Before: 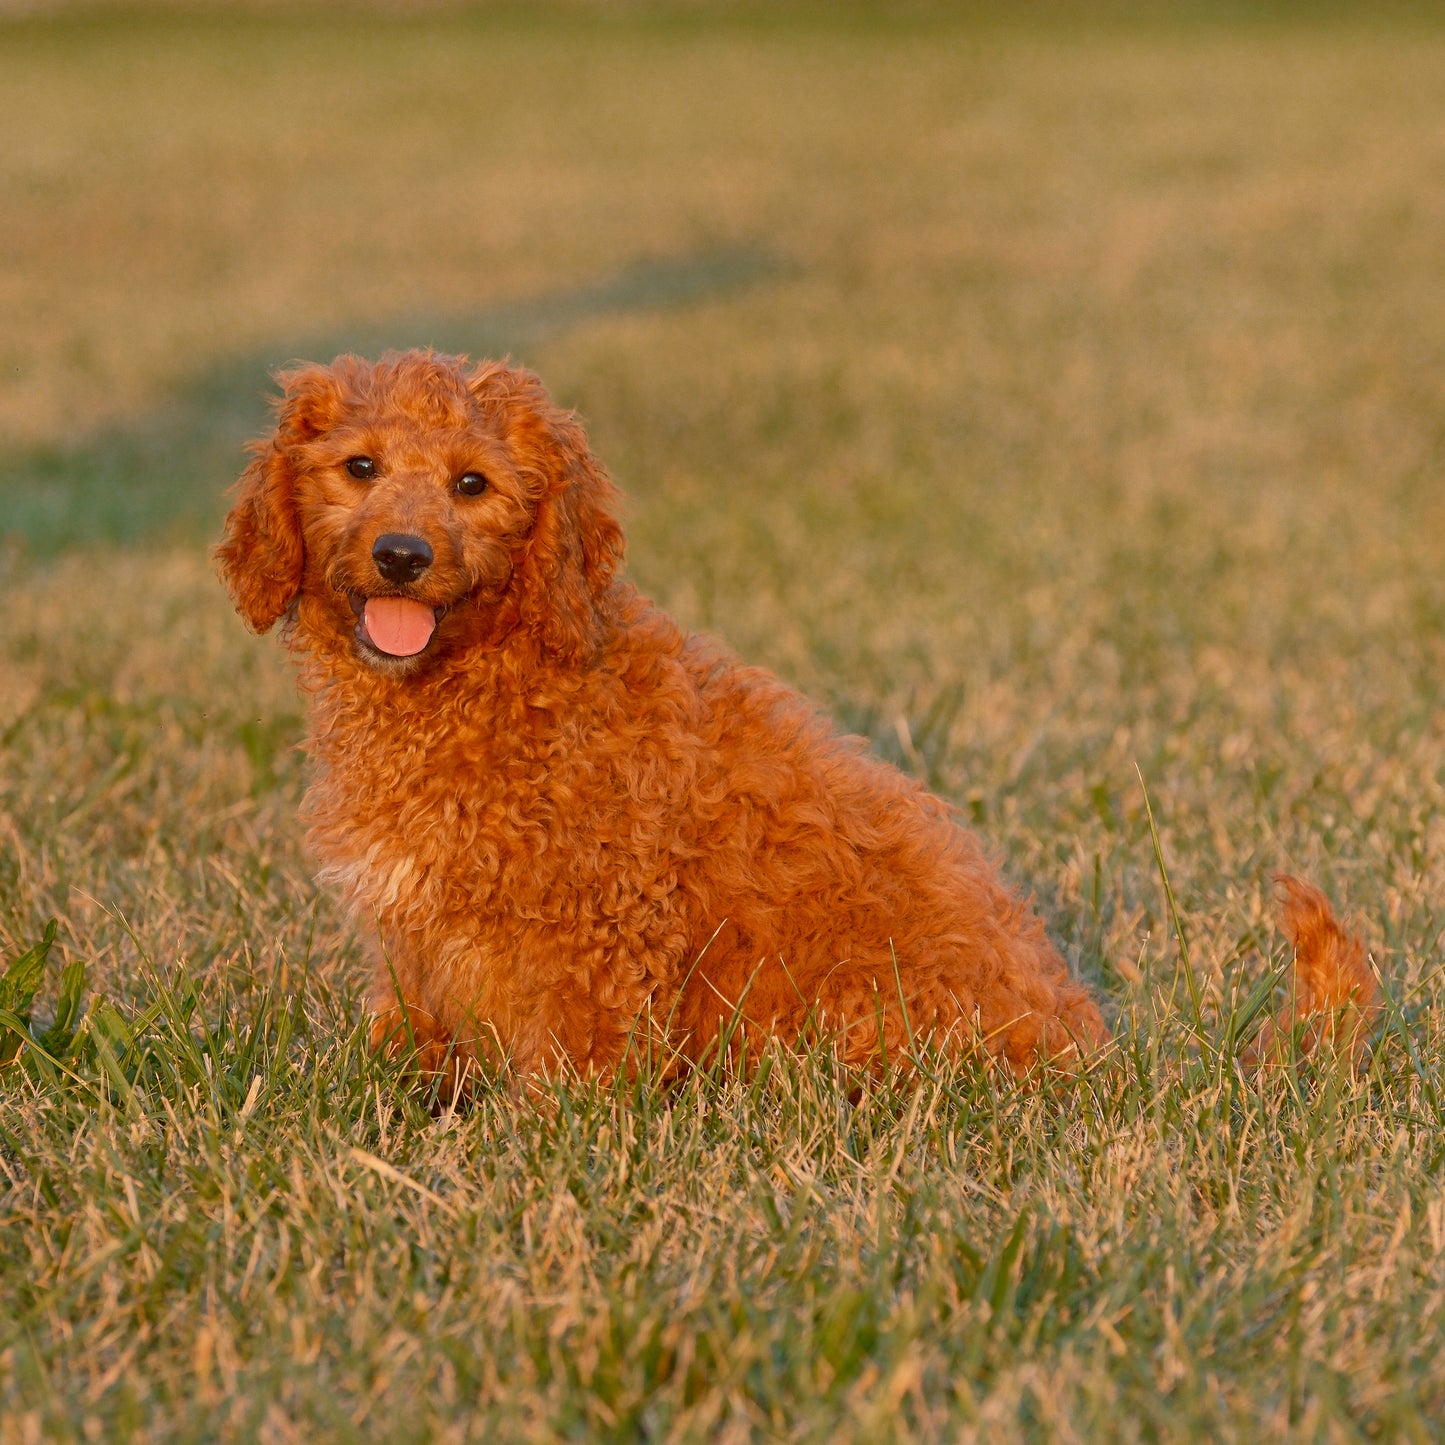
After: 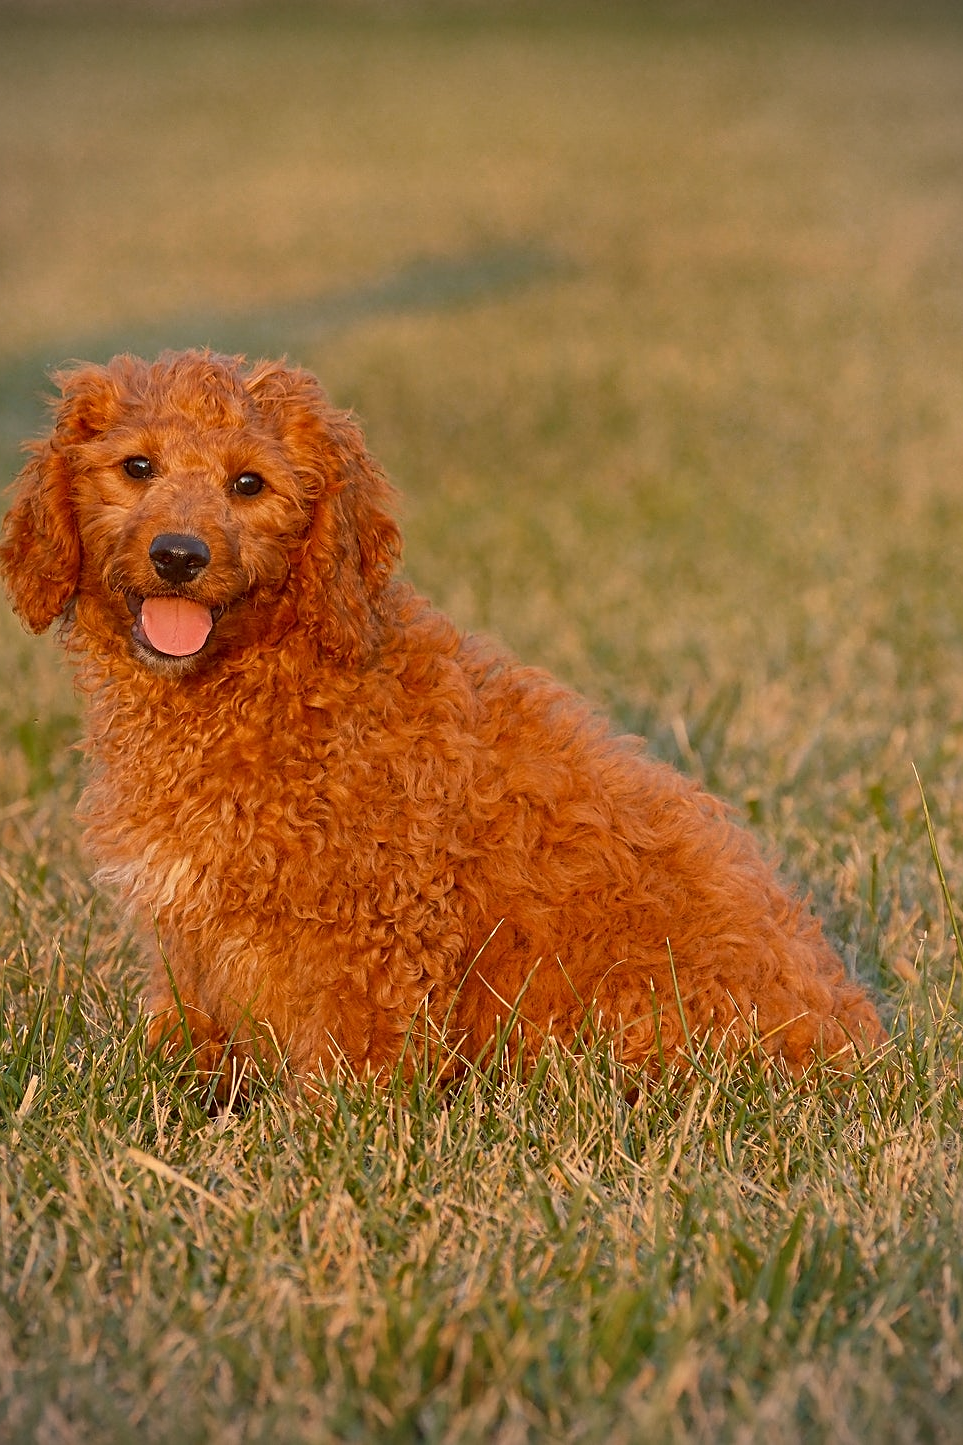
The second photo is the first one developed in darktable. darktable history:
vignetting: unbound false
crop and rotate: left 15.439%, right 17.898%
sharpen: on, module defaults
